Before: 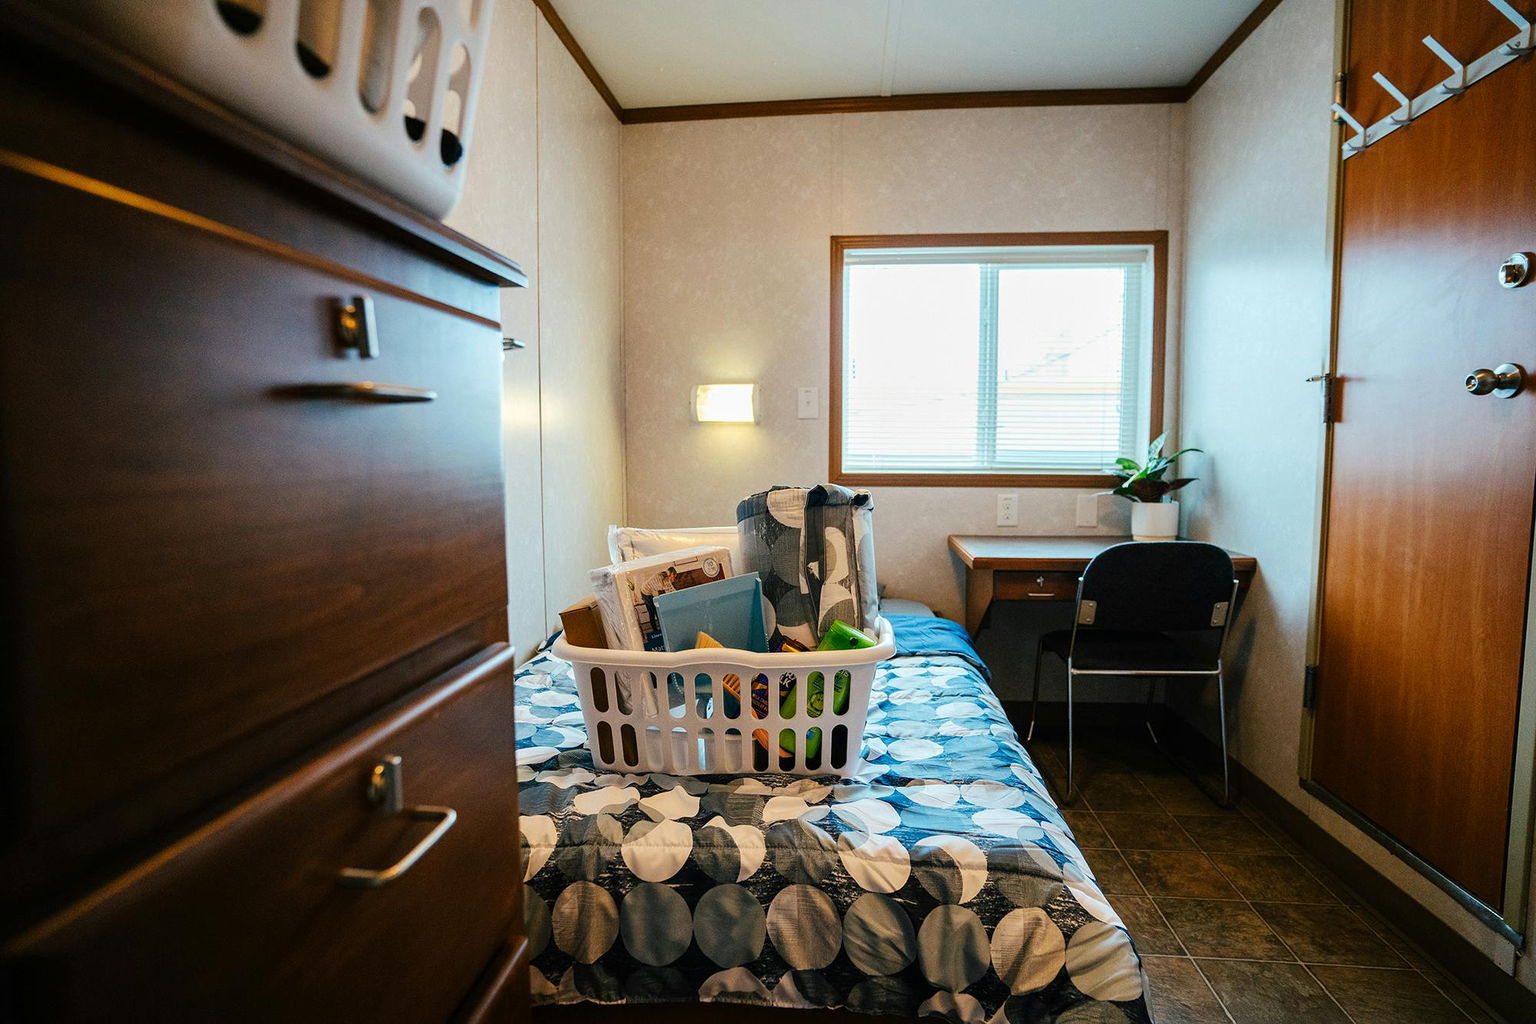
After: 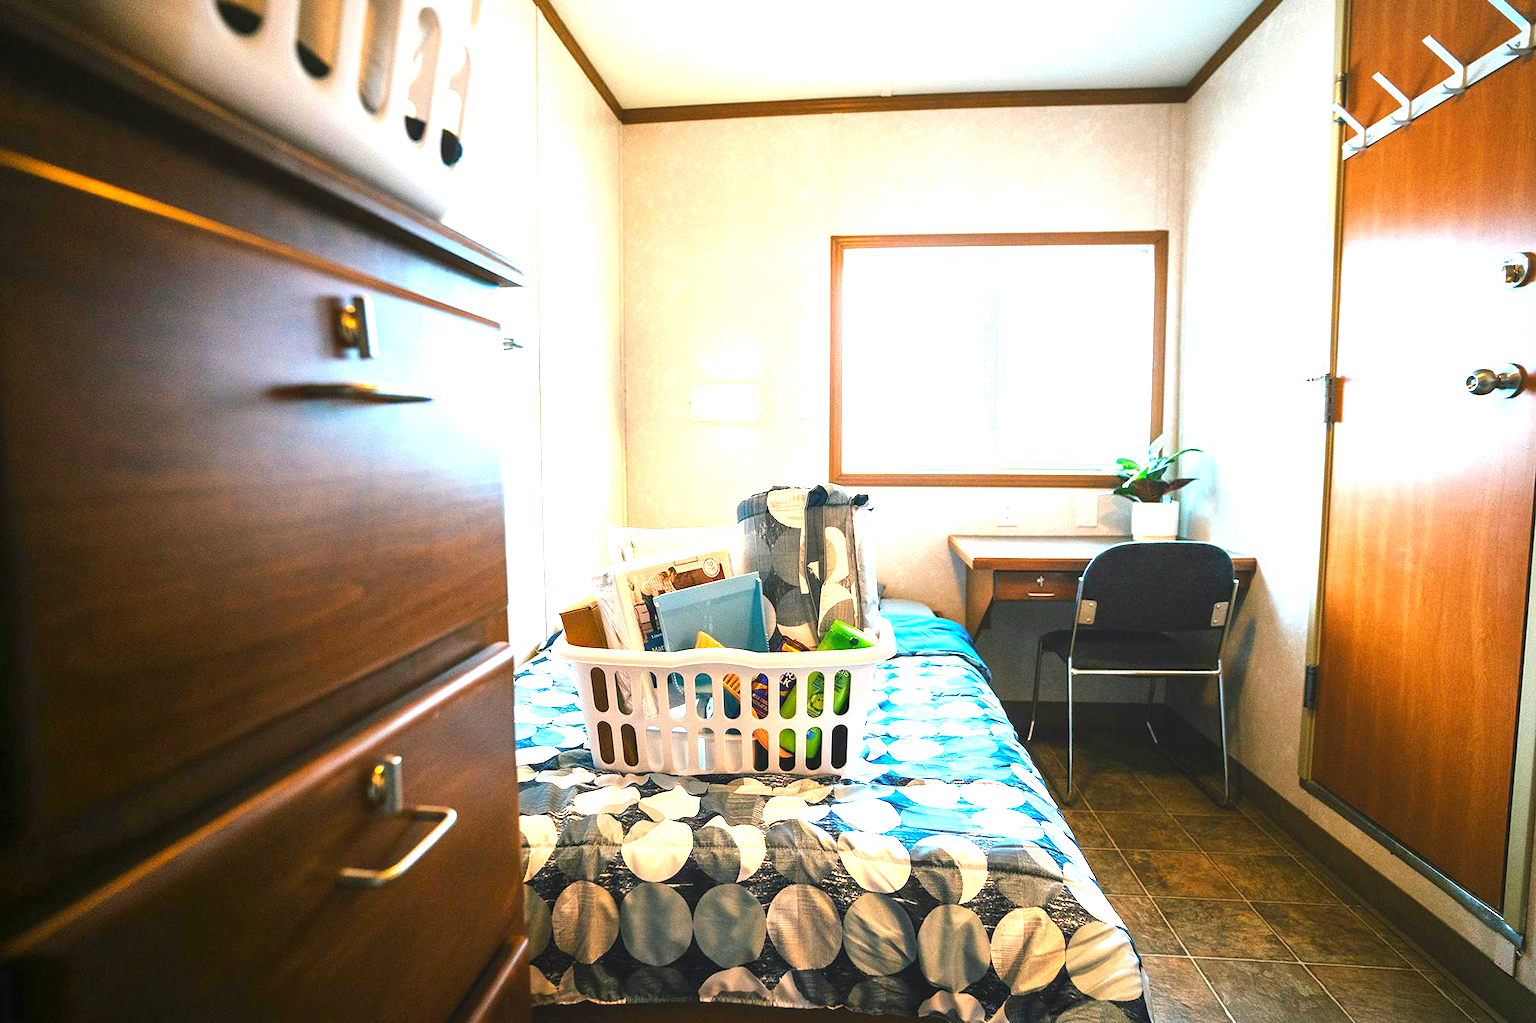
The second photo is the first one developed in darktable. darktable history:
exposure: black level correction 0.001, exposure 1.735 EV, compensate highlight preservation false
local contrast: highlights 67%, shadows 66%, detail 82%, midtone range 0.329
